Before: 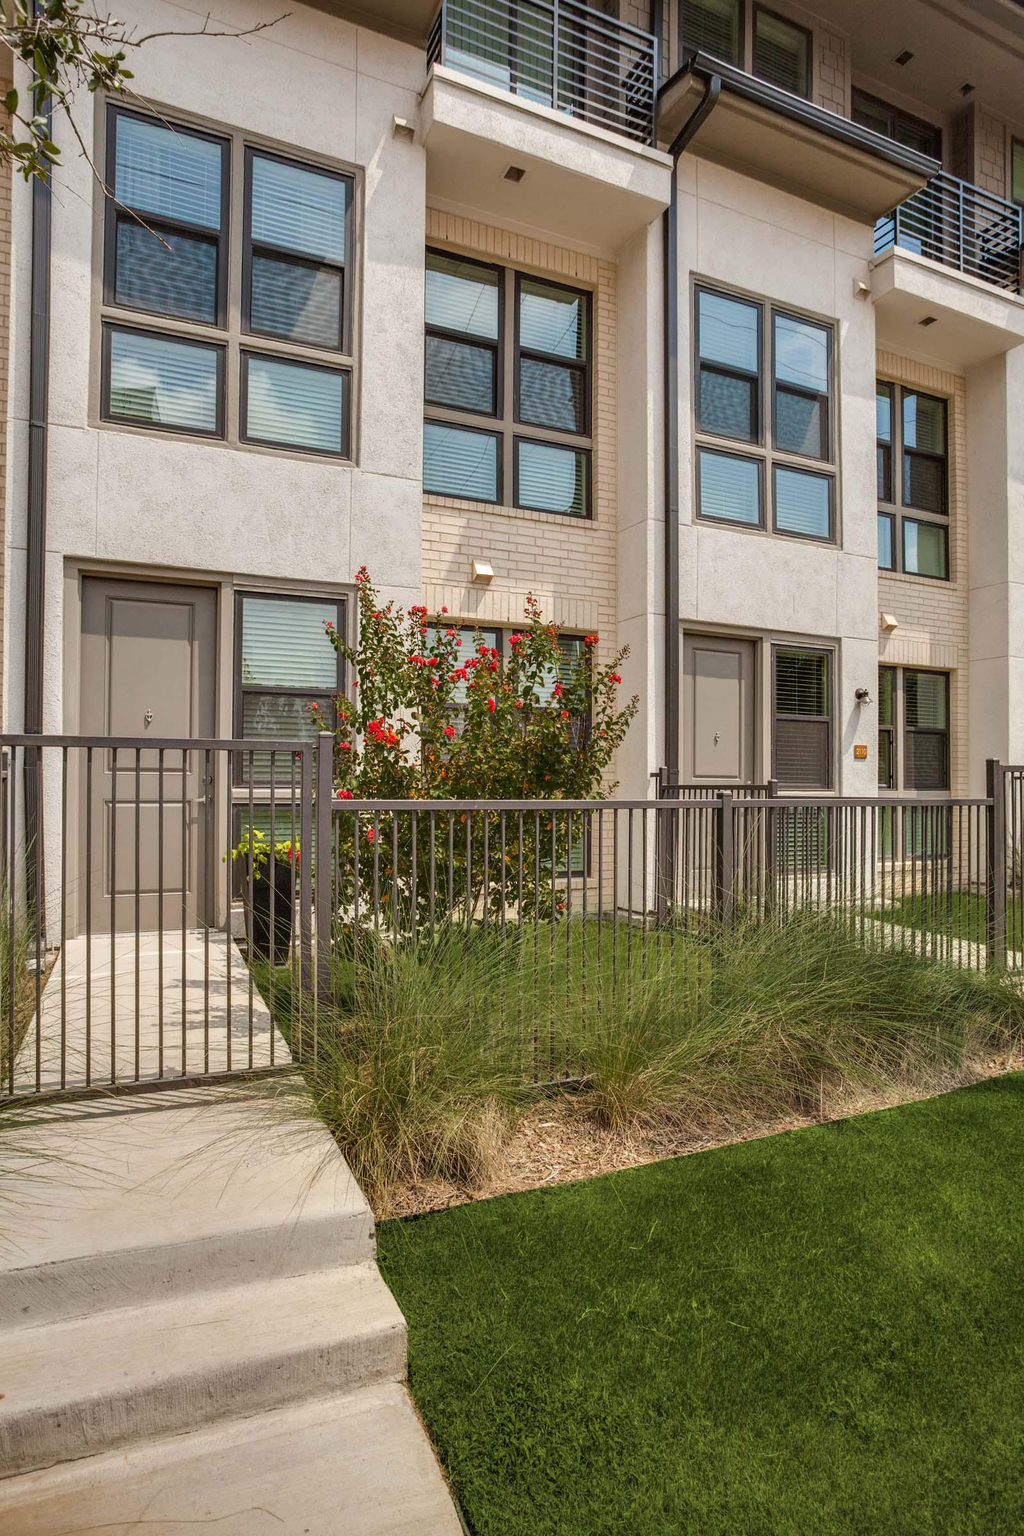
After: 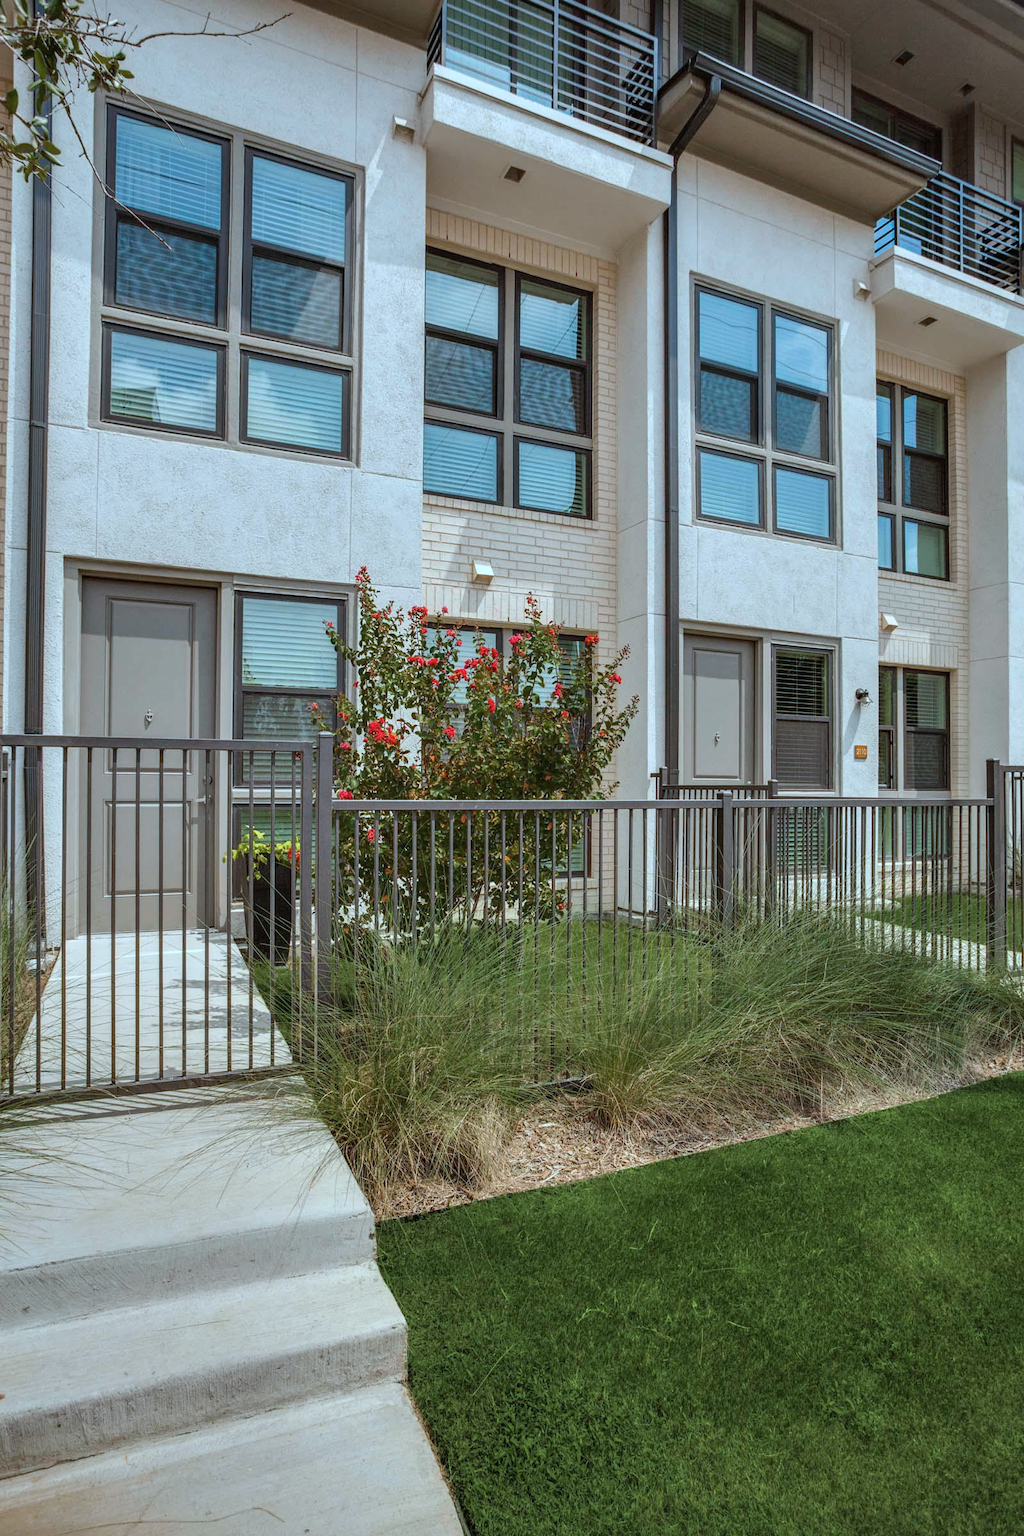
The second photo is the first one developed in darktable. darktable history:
color correction: highlights a* -10.69, highlights b* -19.4
